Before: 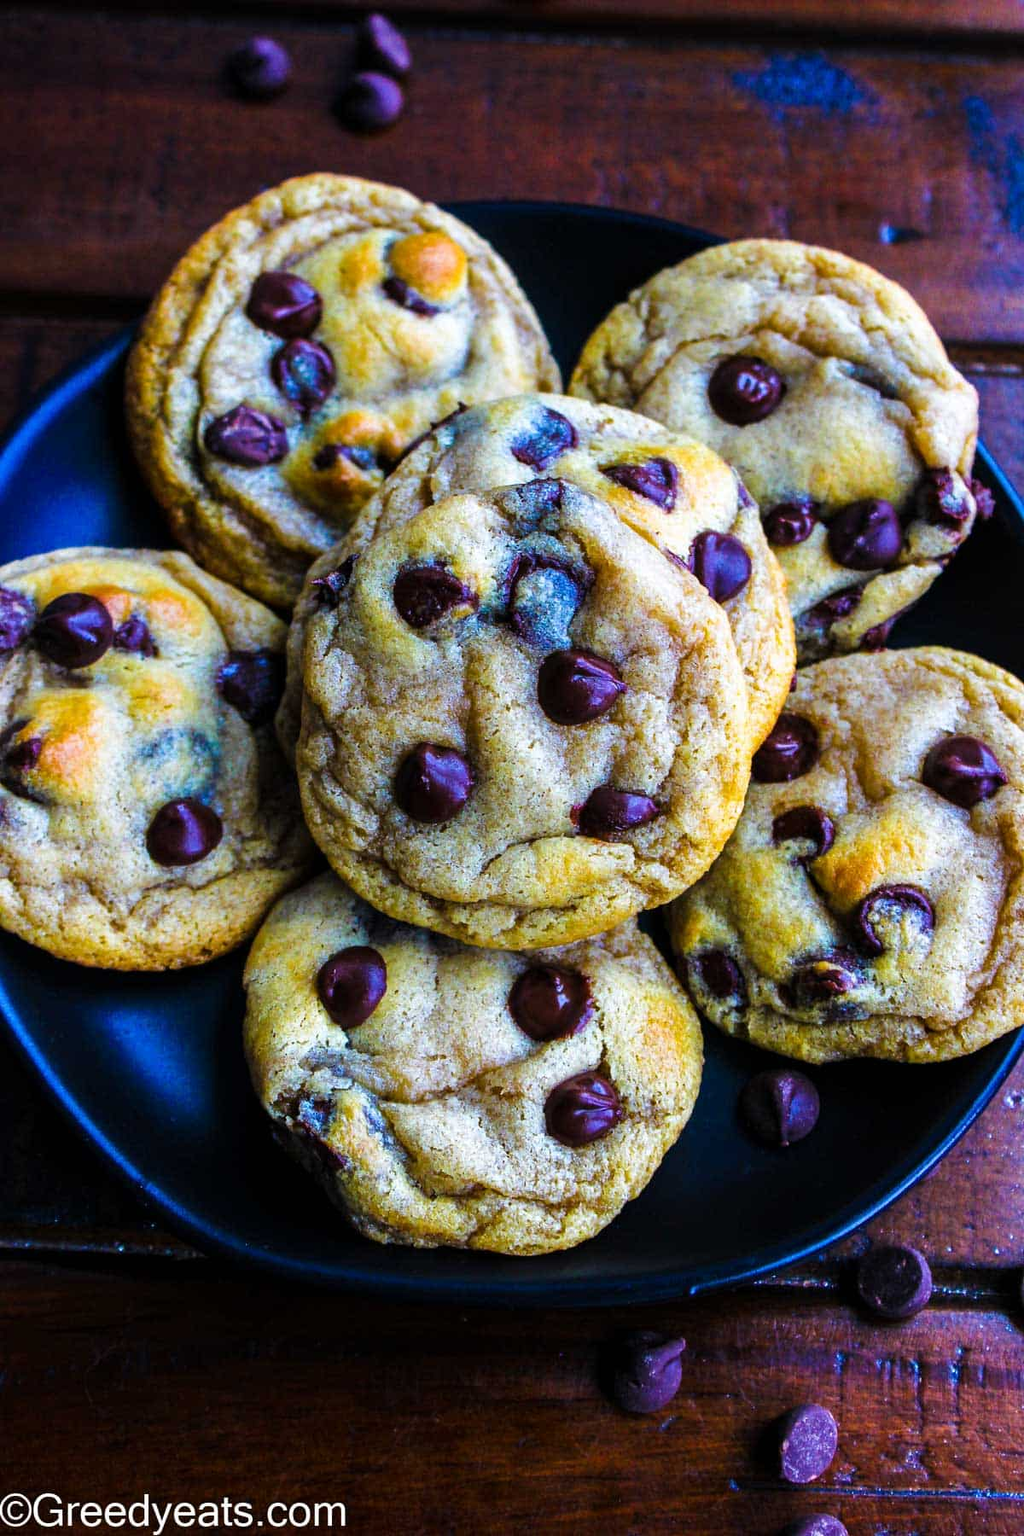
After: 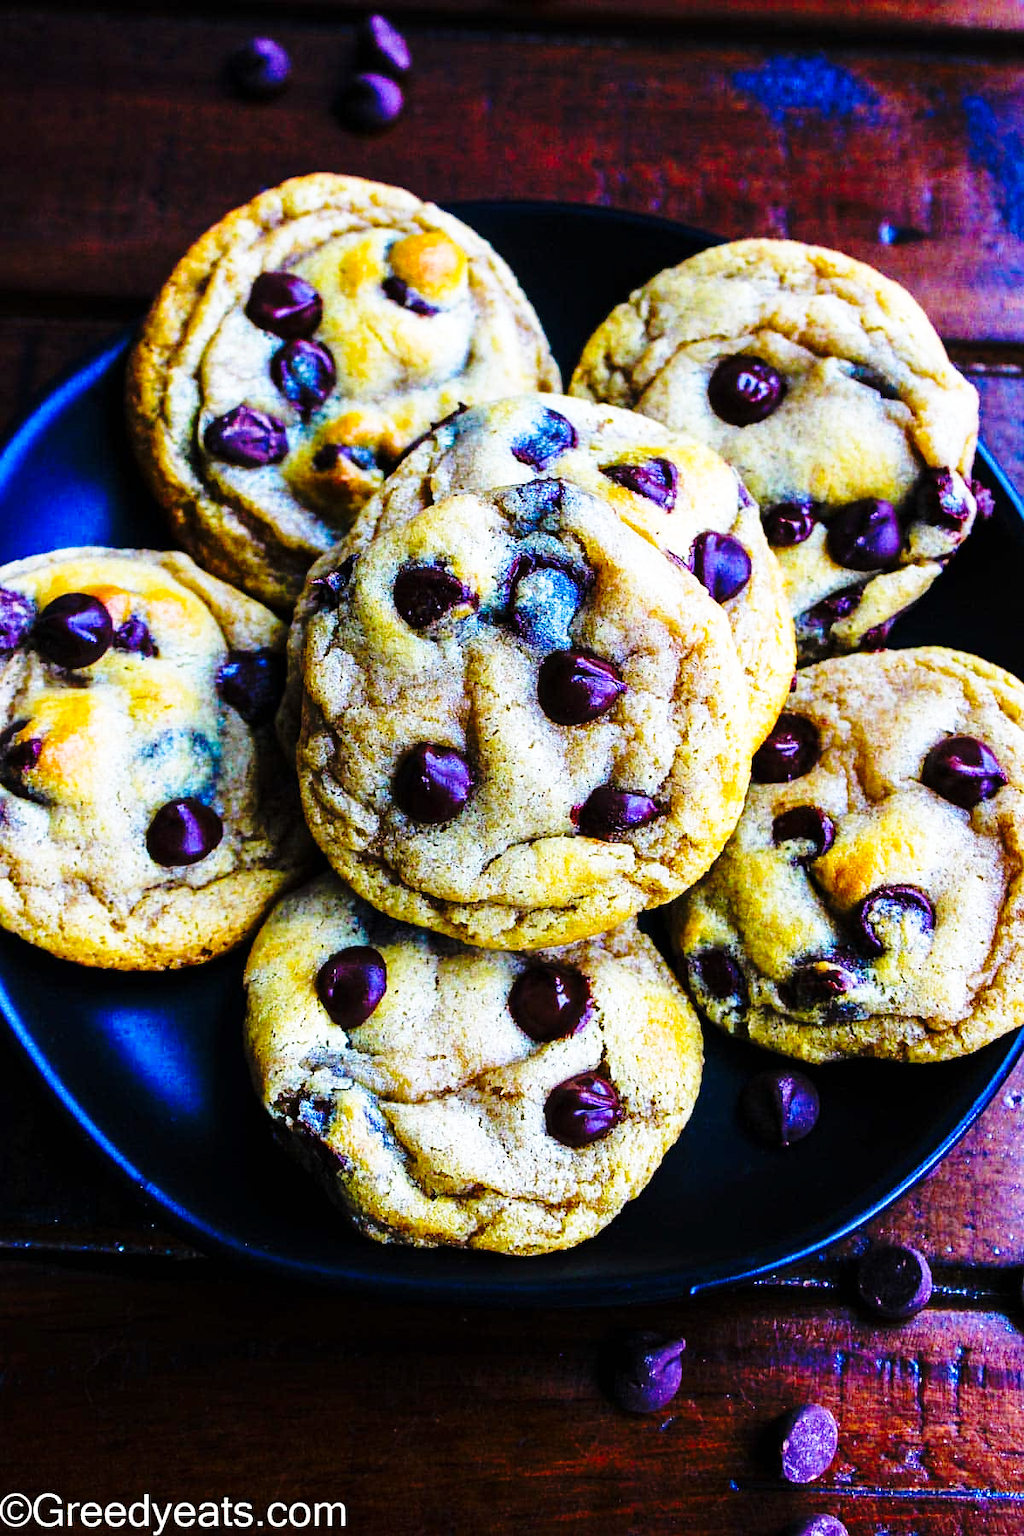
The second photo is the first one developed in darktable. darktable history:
sharpen: radius 1.3, amount 0.298, threshold 0.077
base curve: curves: ch0 [(0, 0) (0.04, 0.03) (0.133, 0.232) (0.448, 0.748) (0.843, 0.968) (1, 1)], preserve colors none
